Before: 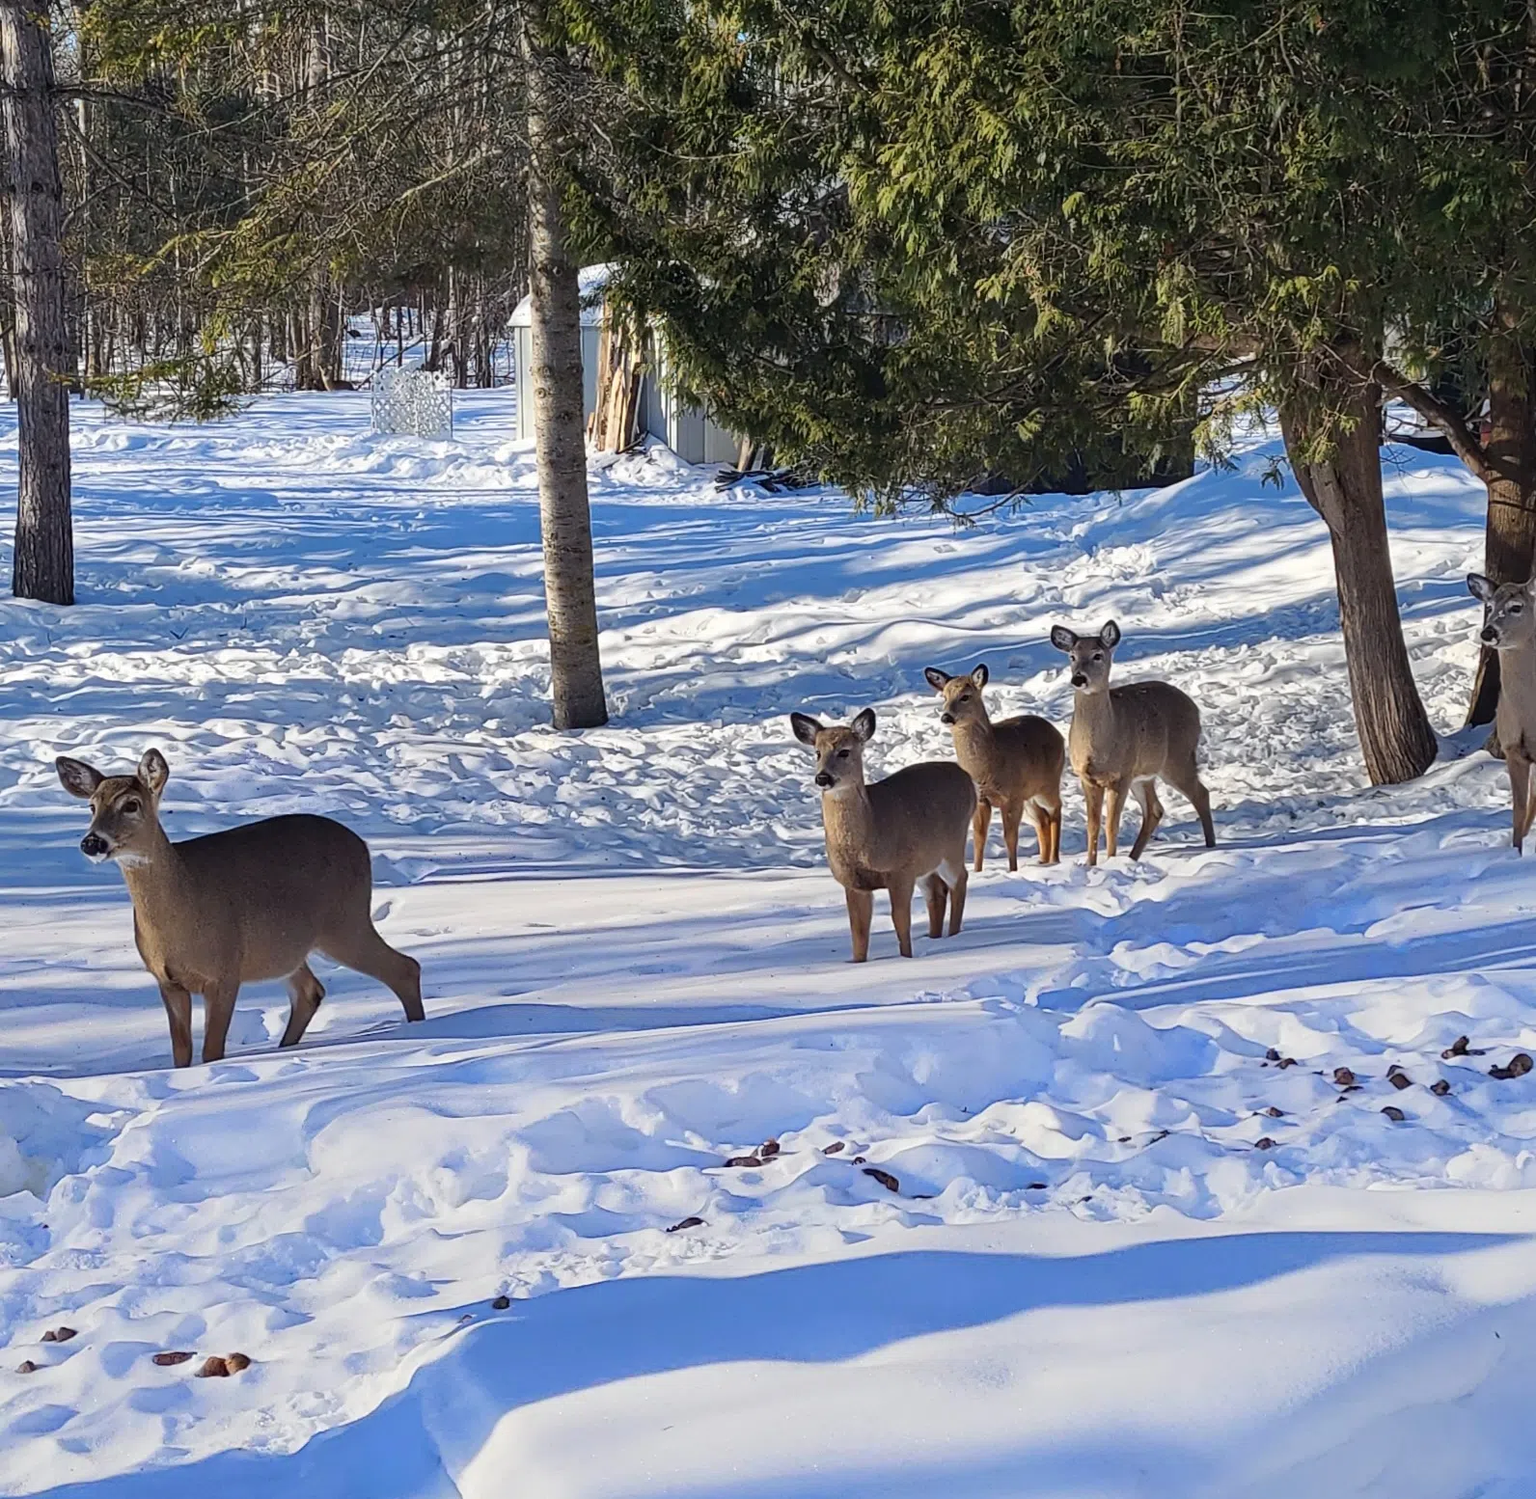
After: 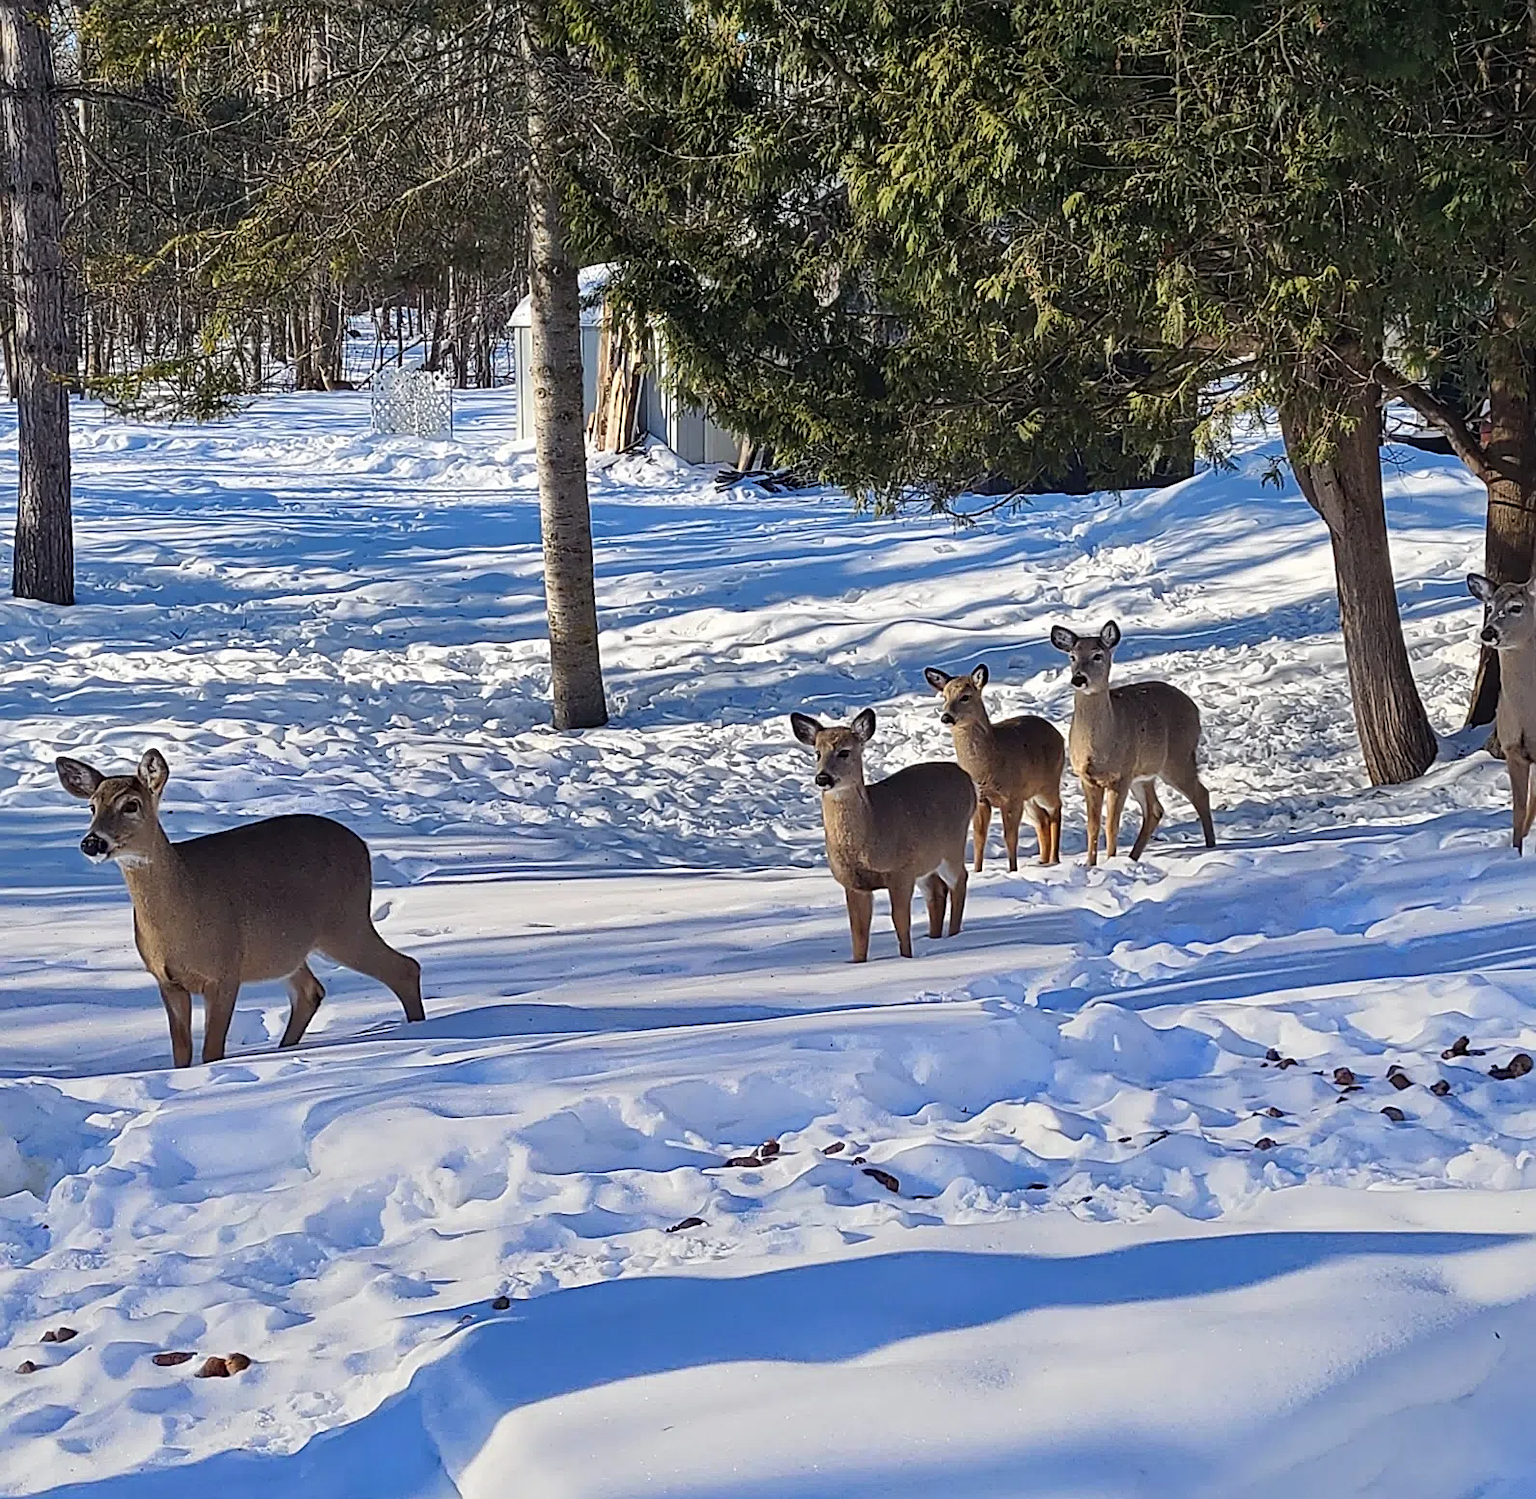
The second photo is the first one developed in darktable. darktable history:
shadows and highlights: shadows 22.7, highlights -48.71, soften with gaussian
sharpen: on, module defaults
